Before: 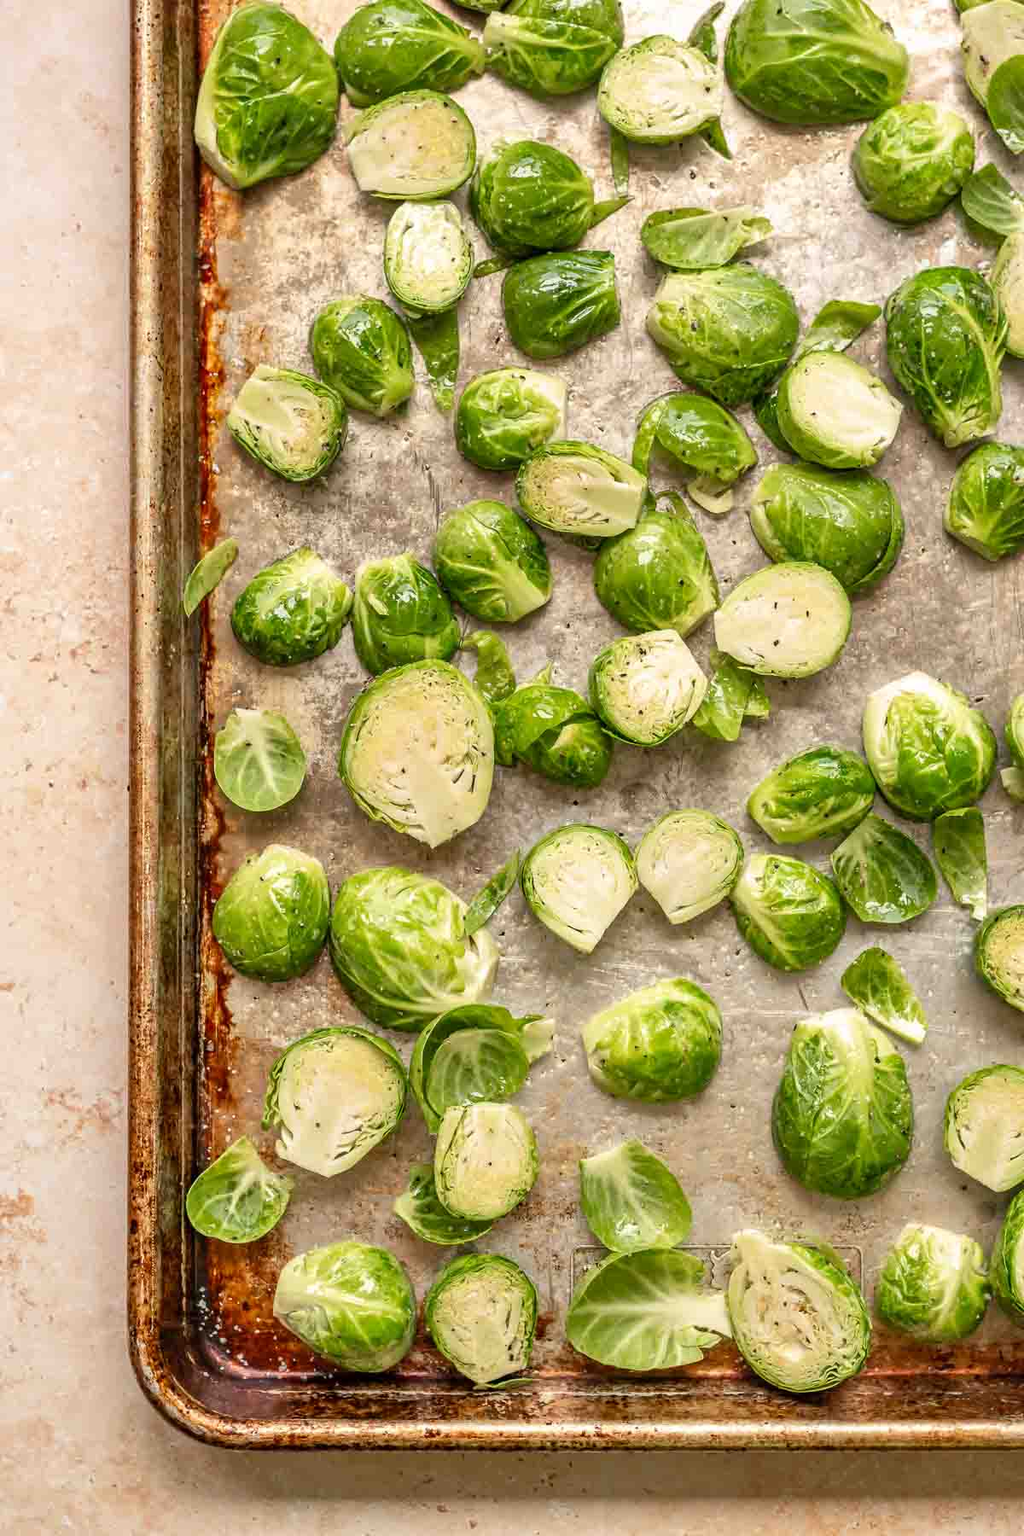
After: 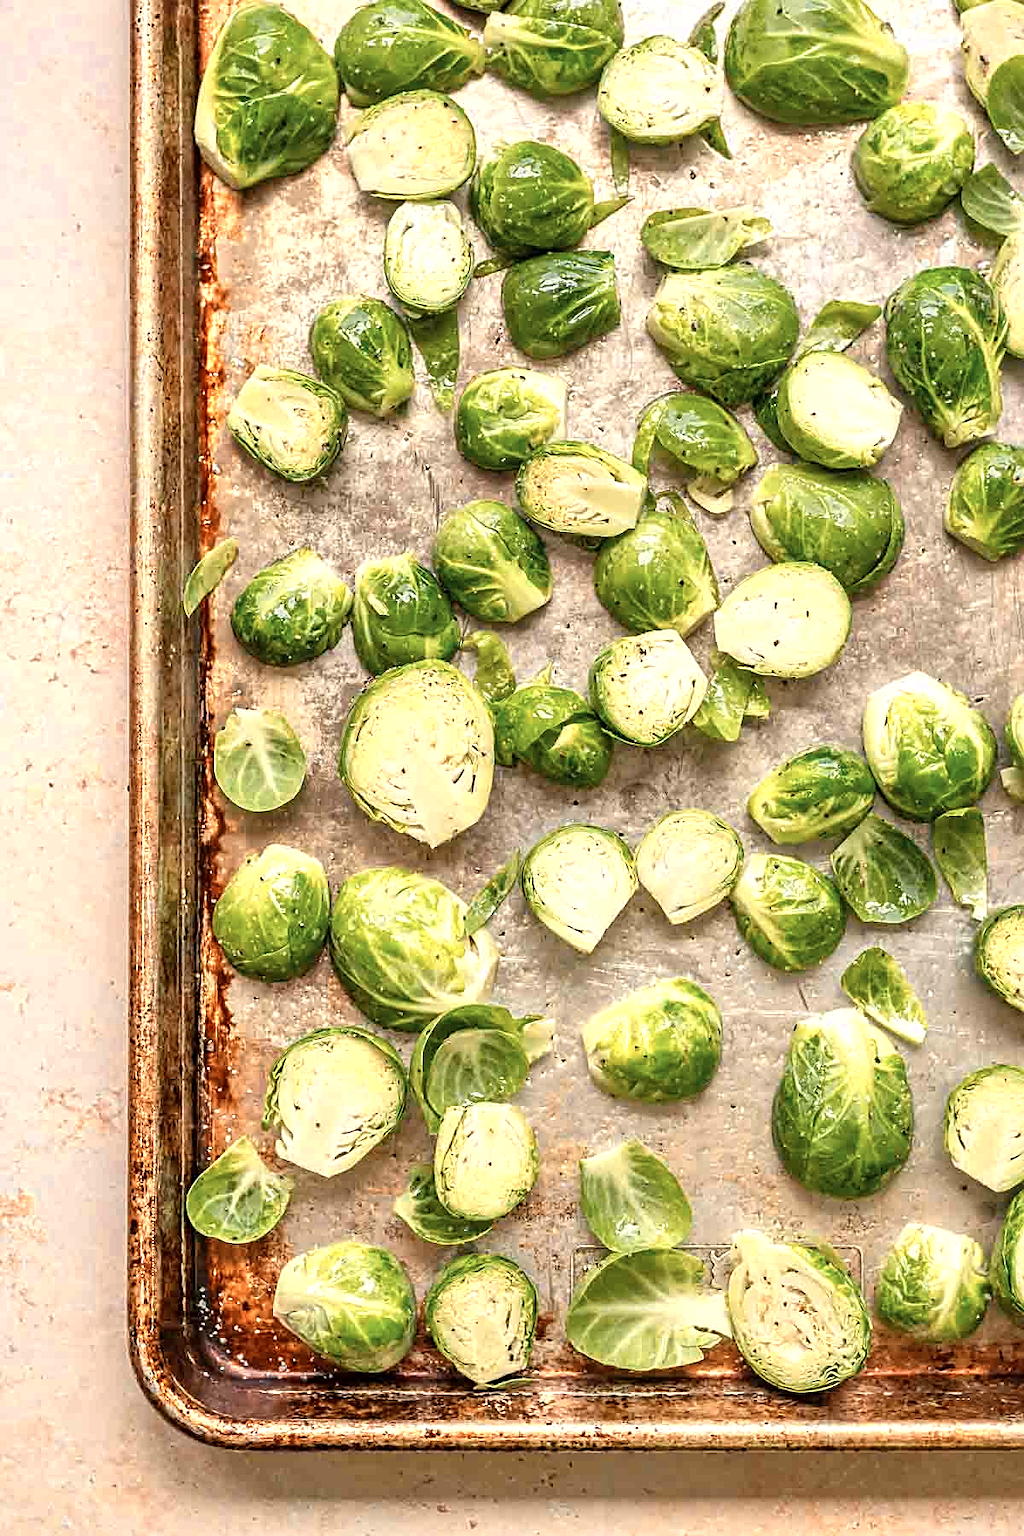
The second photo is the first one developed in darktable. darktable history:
color zones: curves: ch0 [(0.018, 0.548) (0.197, 0.654) (0.425, 0.447) (0.605, 0.658) (0.732, 0.579)]; ch1 [(0.105, 0.531) (0.224, 0.531) (0.386, 0.39) (0.618, 0.456) (0.732, 0.456) (0.956, 0.421)]; ch2 [(0.039, 0.583) (0.215, 0.465) (0.399, 0.544) (0.465, 0.548) (0.614, 0.447) (0.724, 0.43) (0.882, 0.623) (0.956, 0.632)]
sharpen: on, module defaults
